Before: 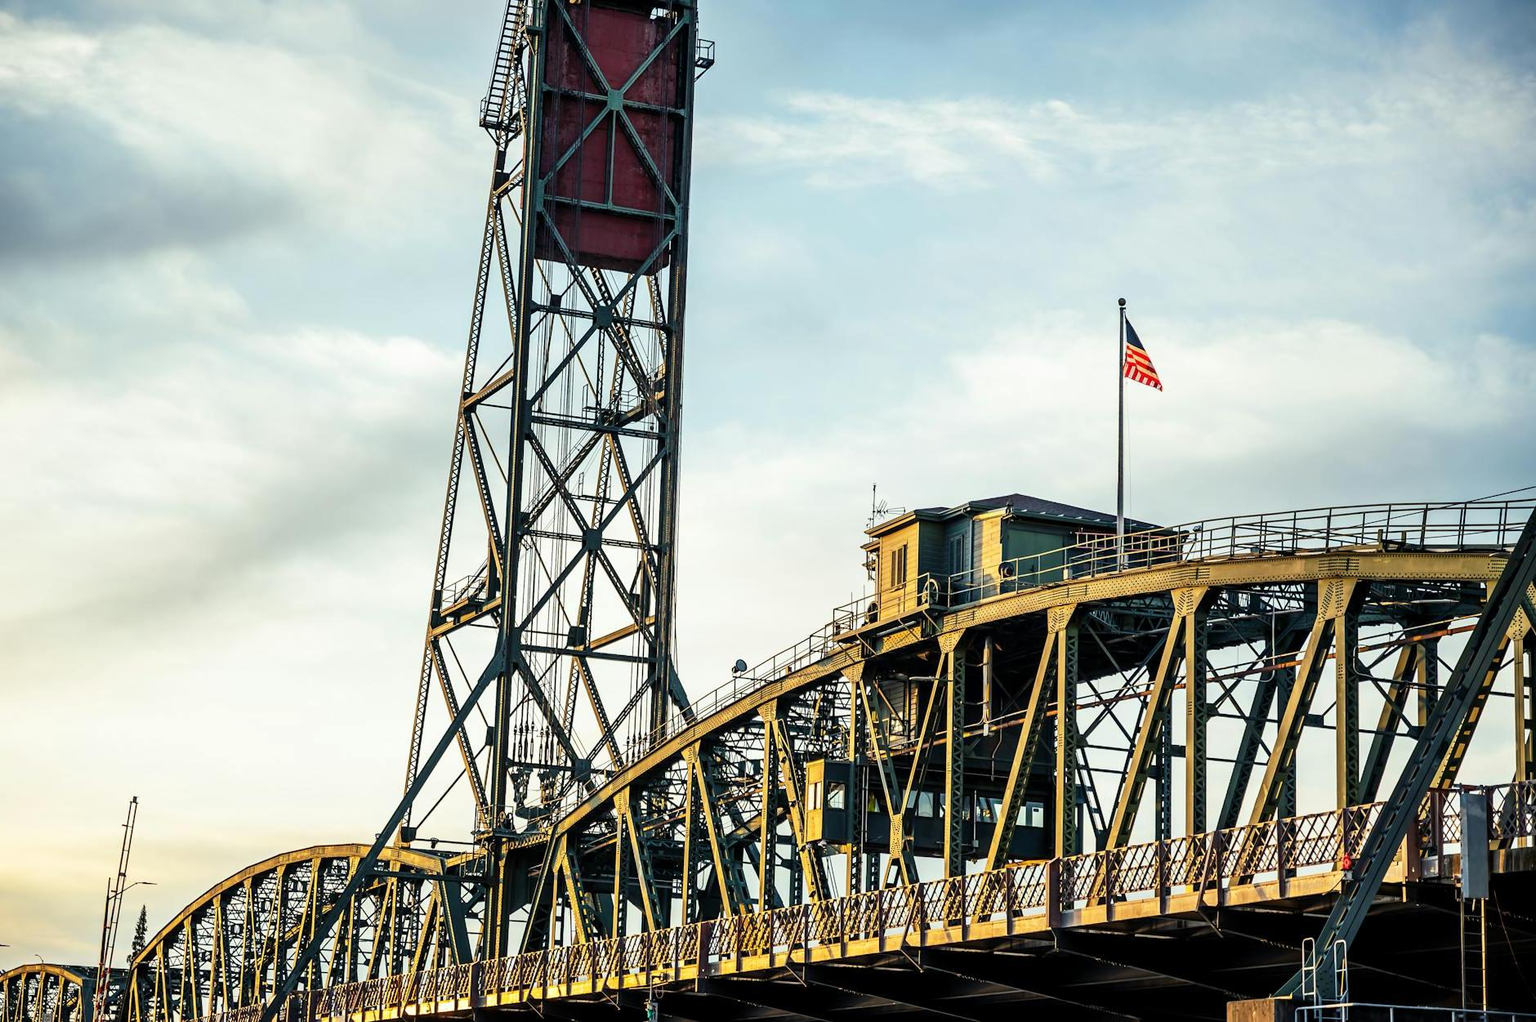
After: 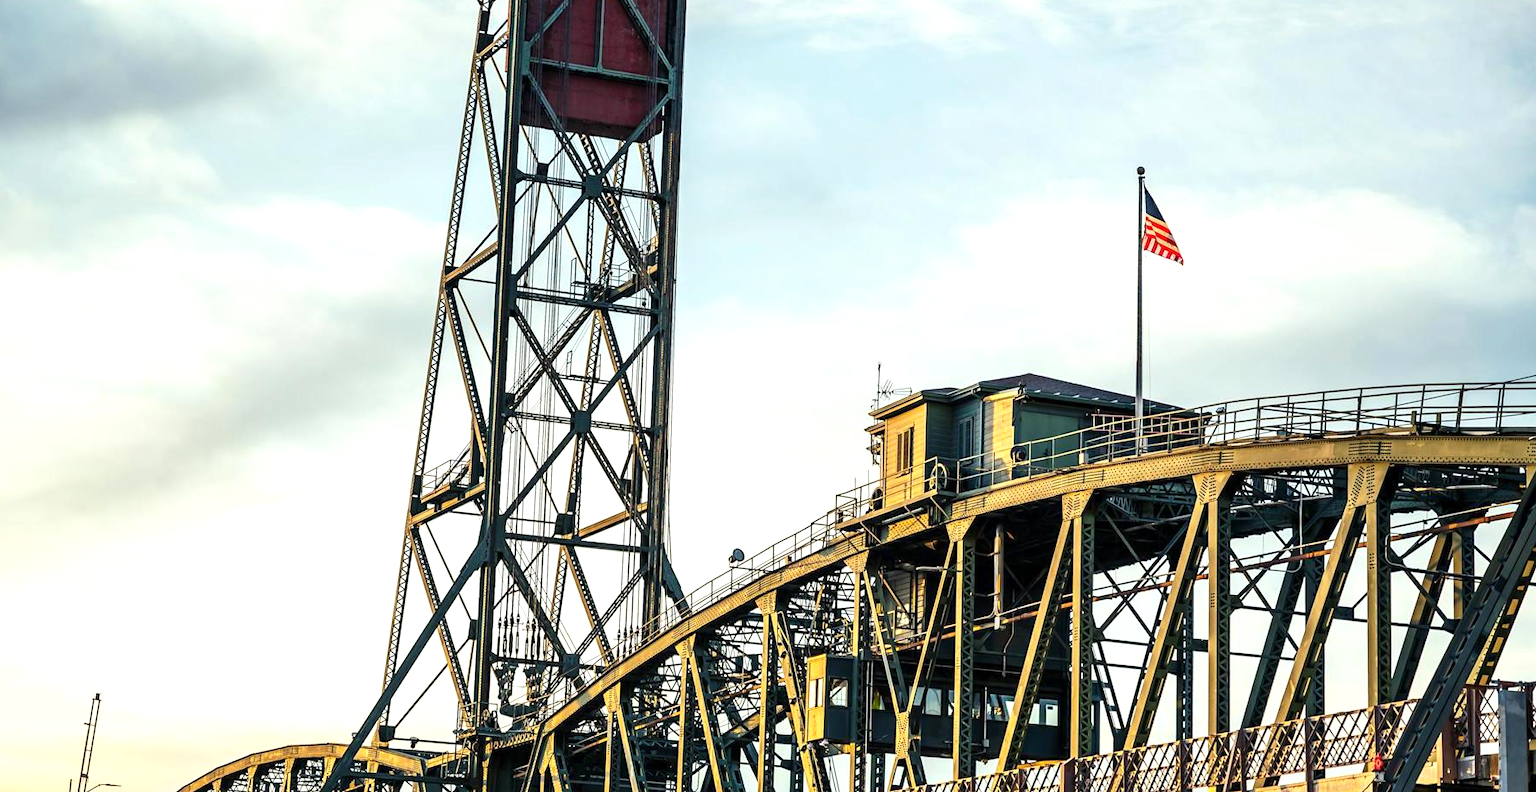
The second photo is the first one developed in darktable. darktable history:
exposure: exposure 0.295 EV, compensate highlight preservation false
crop and rotate: left 2.844%, top 13.767%, right 2.503%, bottom 12.808%
